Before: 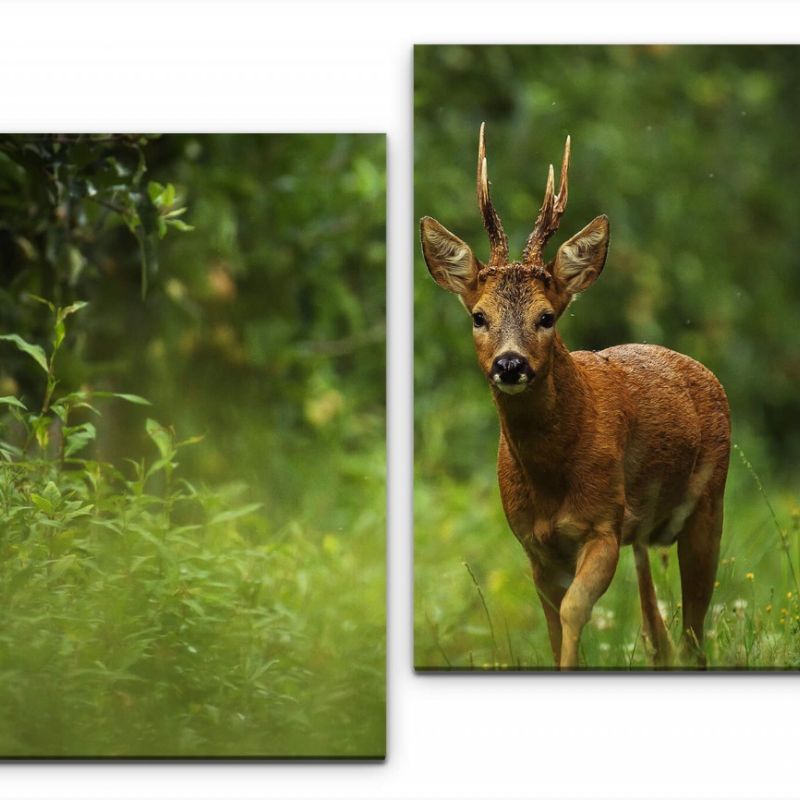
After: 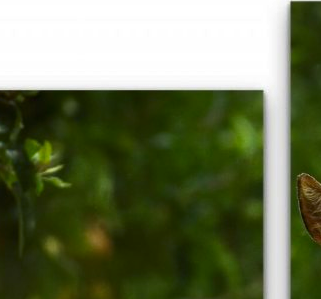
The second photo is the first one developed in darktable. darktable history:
tone curve: curves: ch0 [(0, 0) (0.536, 0.402) (1, 1)], color space Lab, independent channels, preserve colors none
crop: left 15.451%, top 5.453%, right 44.36%, bottom 57.158%
